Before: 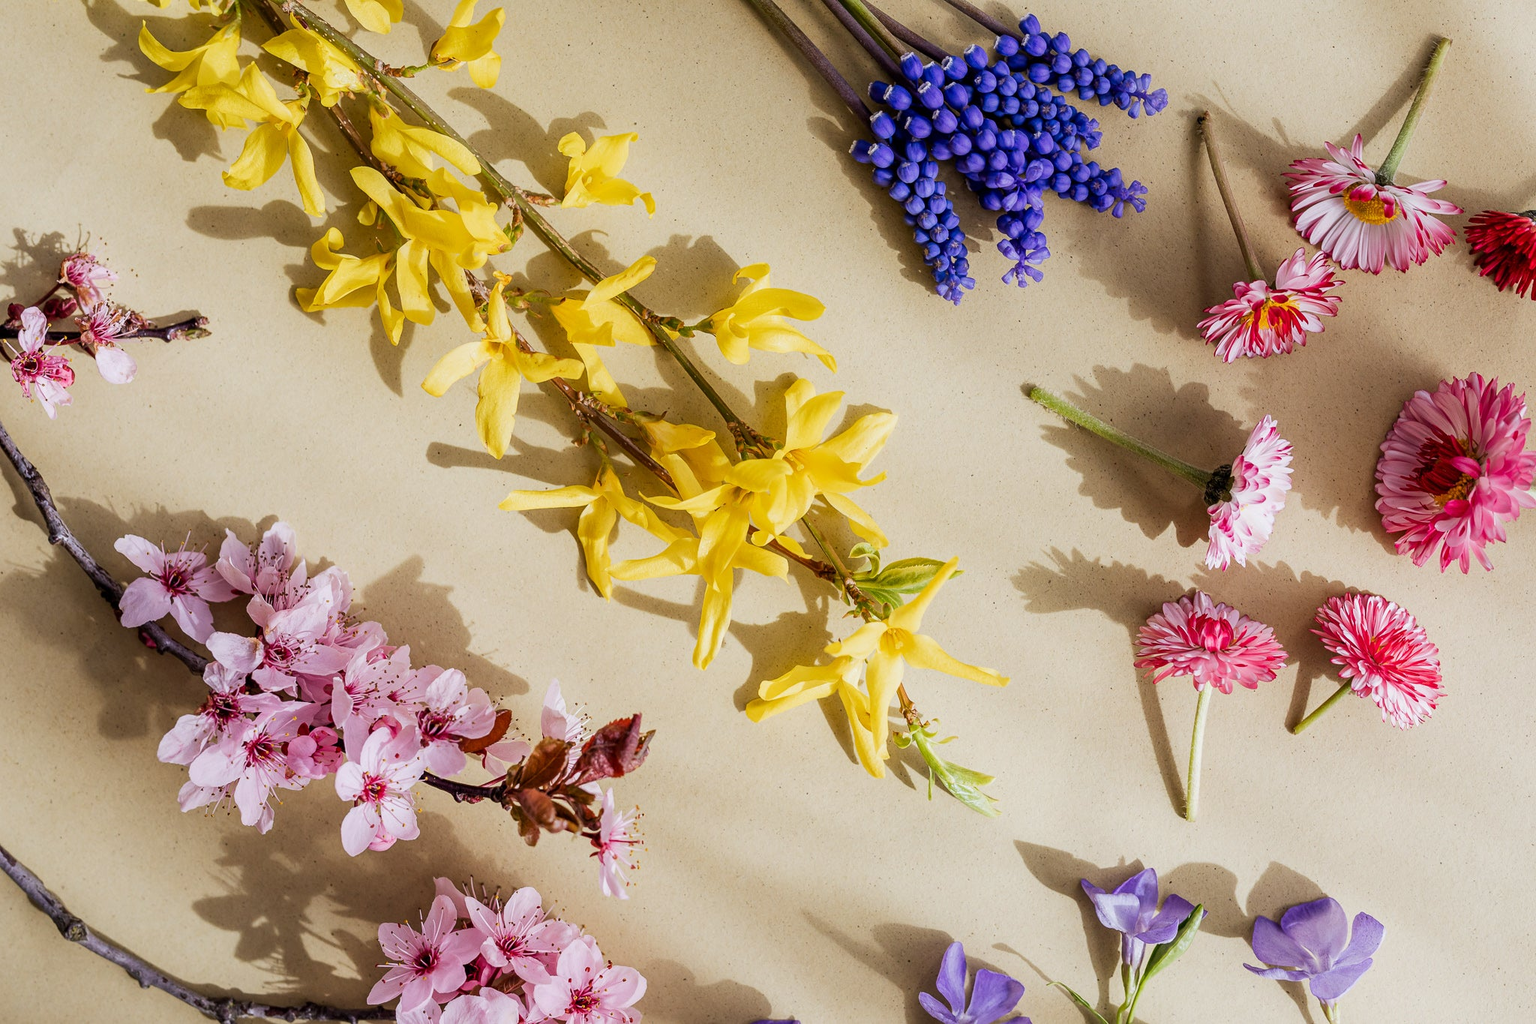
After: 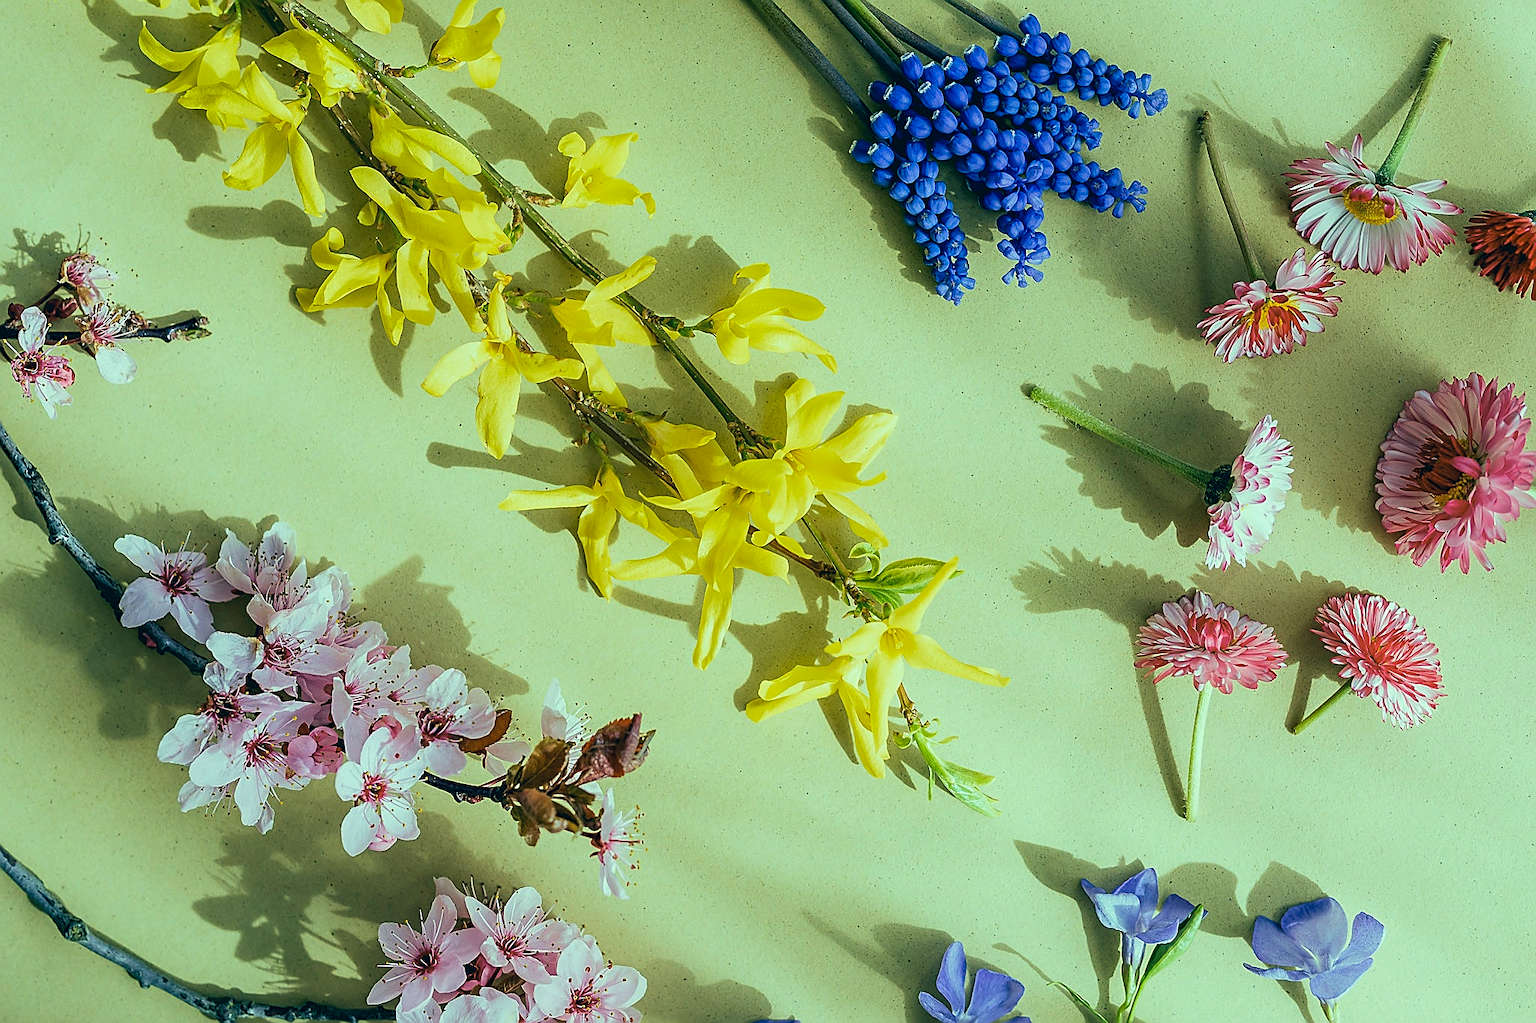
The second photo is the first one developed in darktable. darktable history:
color correction: highlights a* -20.08, highlights b* 9.8, shadows a* -20.4, shadows b* -10.76
sharpen: radius 1.4, amount 1.25, threshold 0.7
velvia: on, module defaults
